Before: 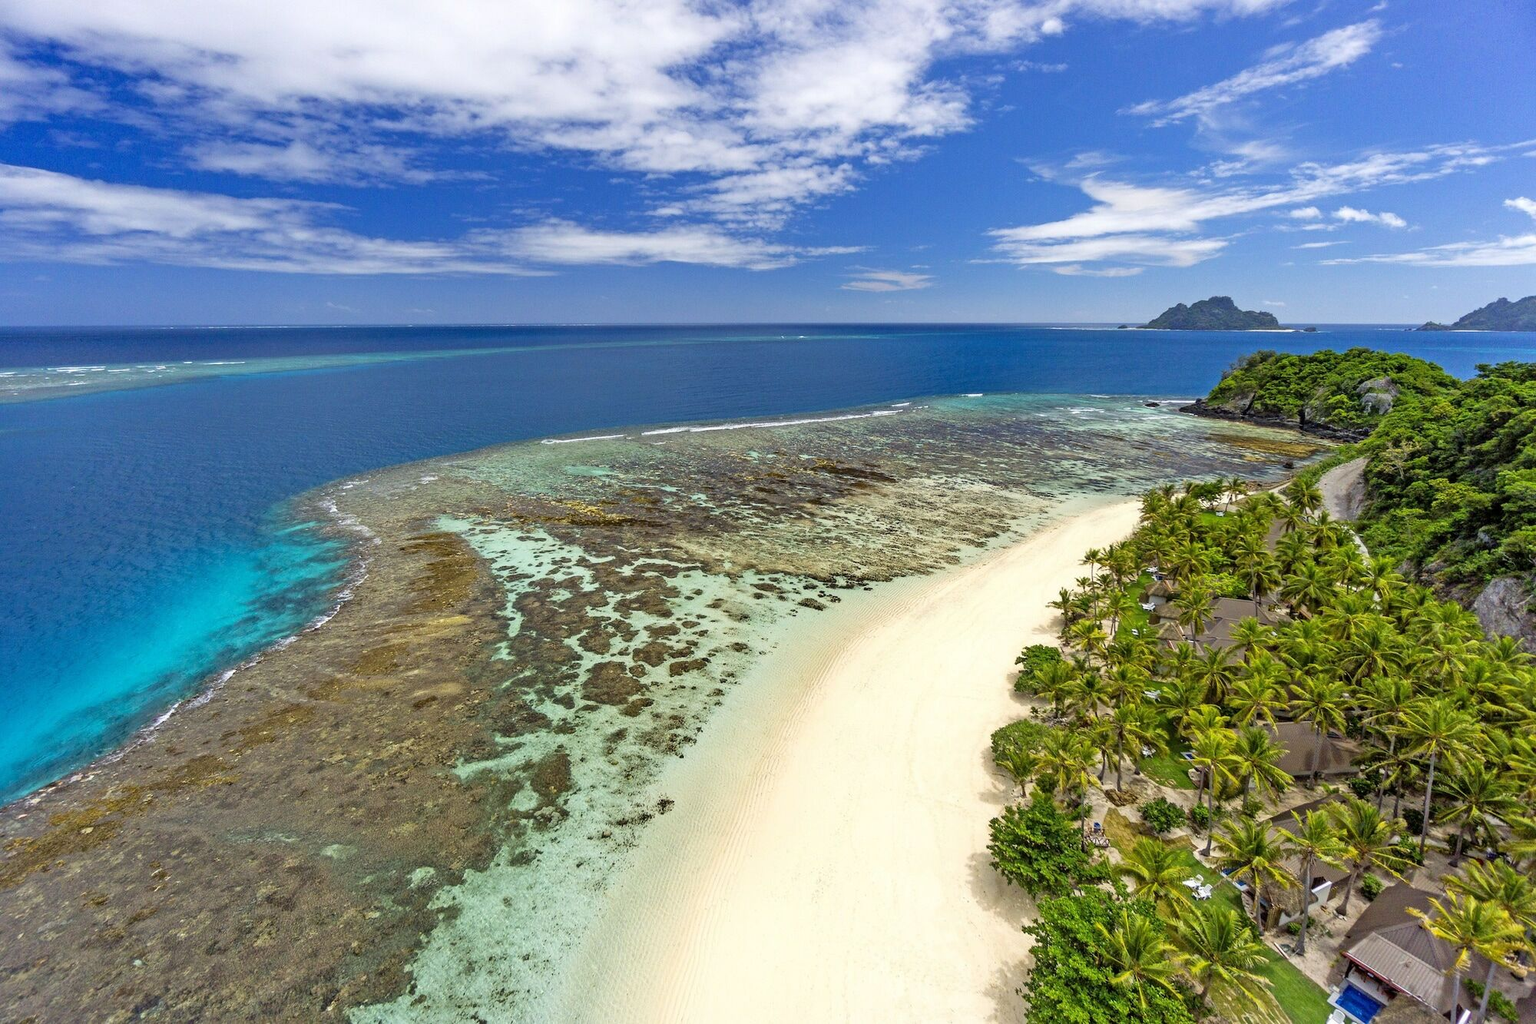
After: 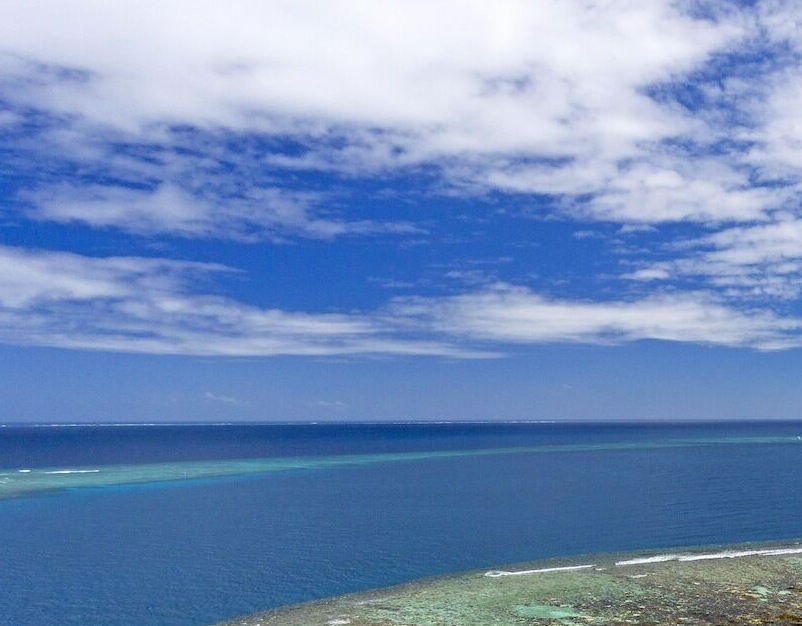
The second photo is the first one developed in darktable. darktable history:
crop and rotate: left 11.017%, top 0.087%, right 48.861%, bottom 52.888%
